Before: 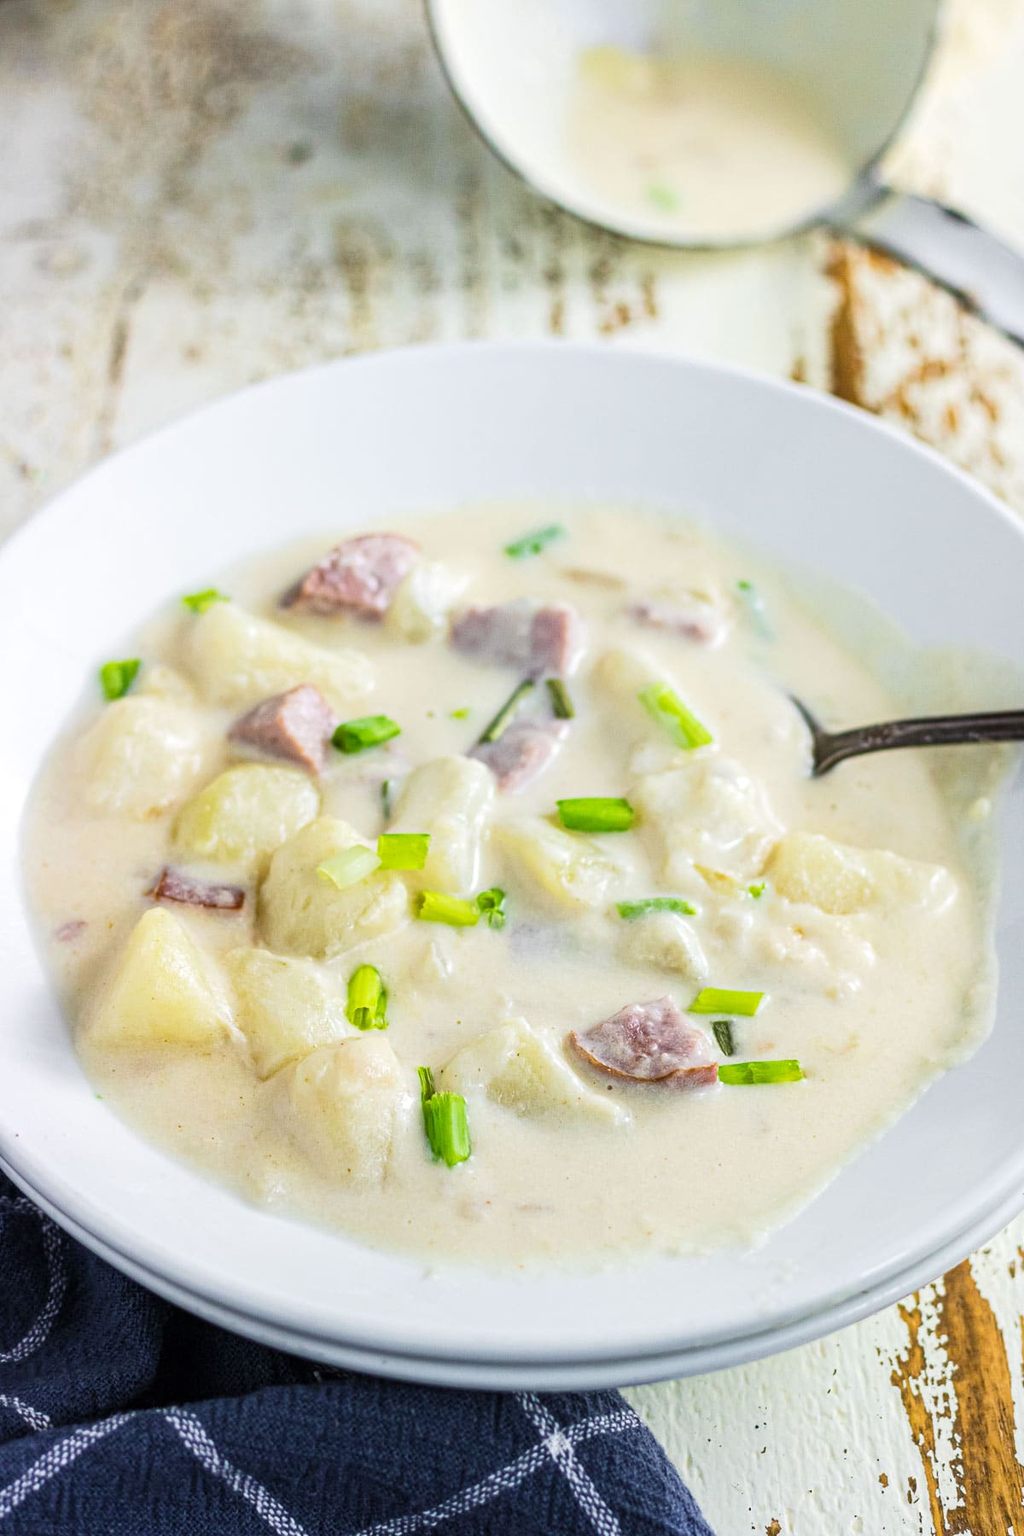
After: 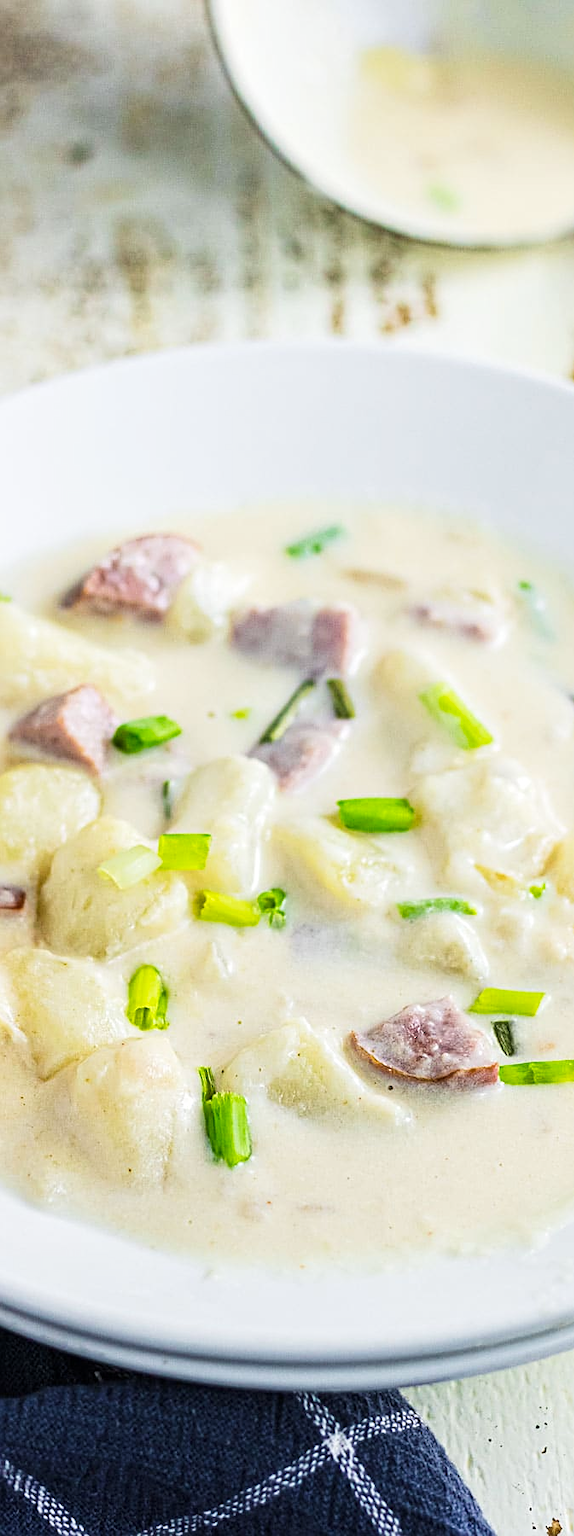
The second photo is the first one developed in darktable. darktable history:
crop: left 21.465%, right 22.386%
tone curve: curves: ch0 [(0, 0) (0.08, 0.06) (0.17, 0.14) (0.5, 0.5) (0.83, 0.86) (0.92, 0.94) (1, 1)], preserve colors none
sharpen: amount 0.489
